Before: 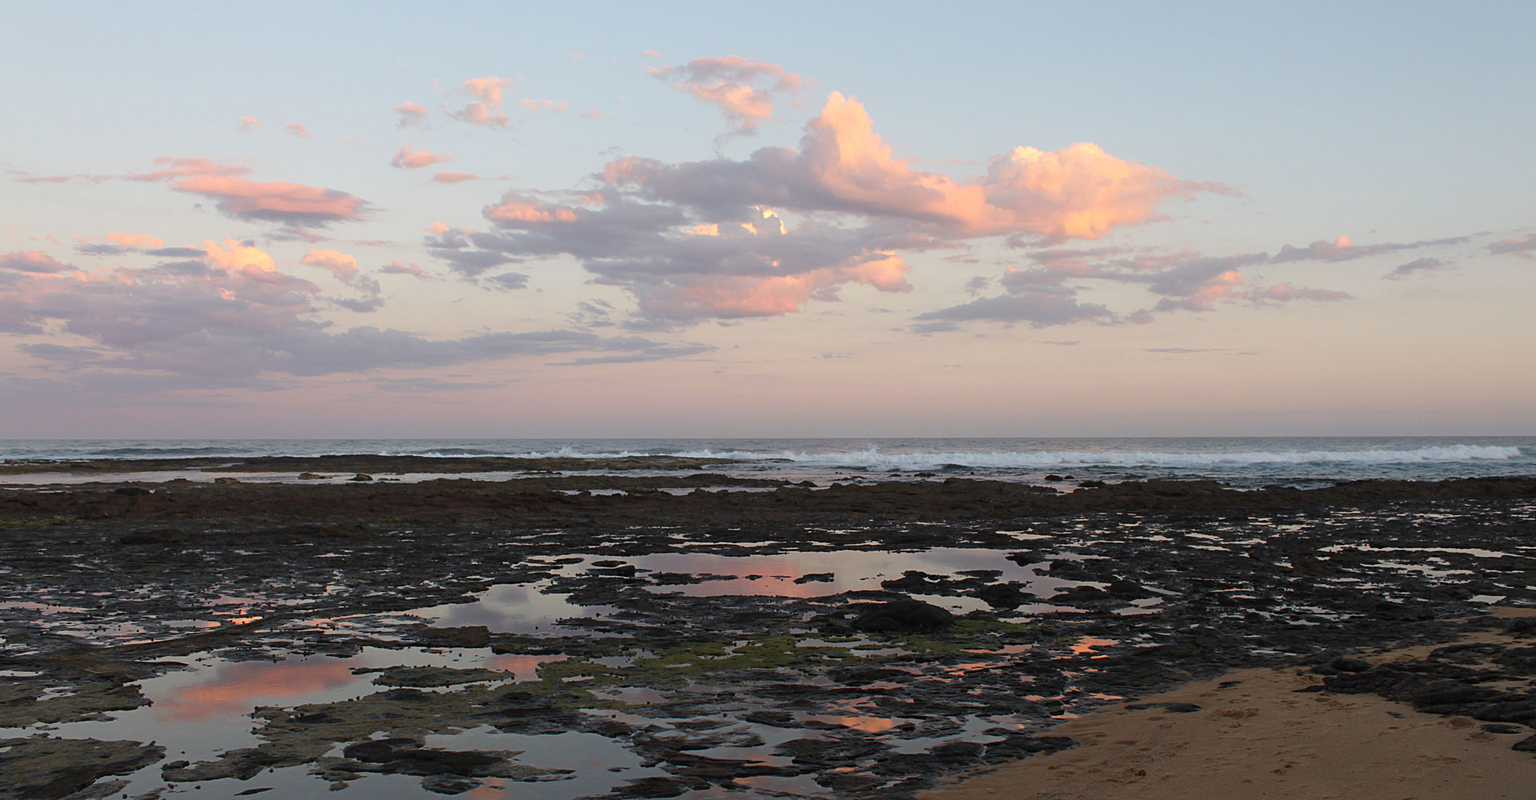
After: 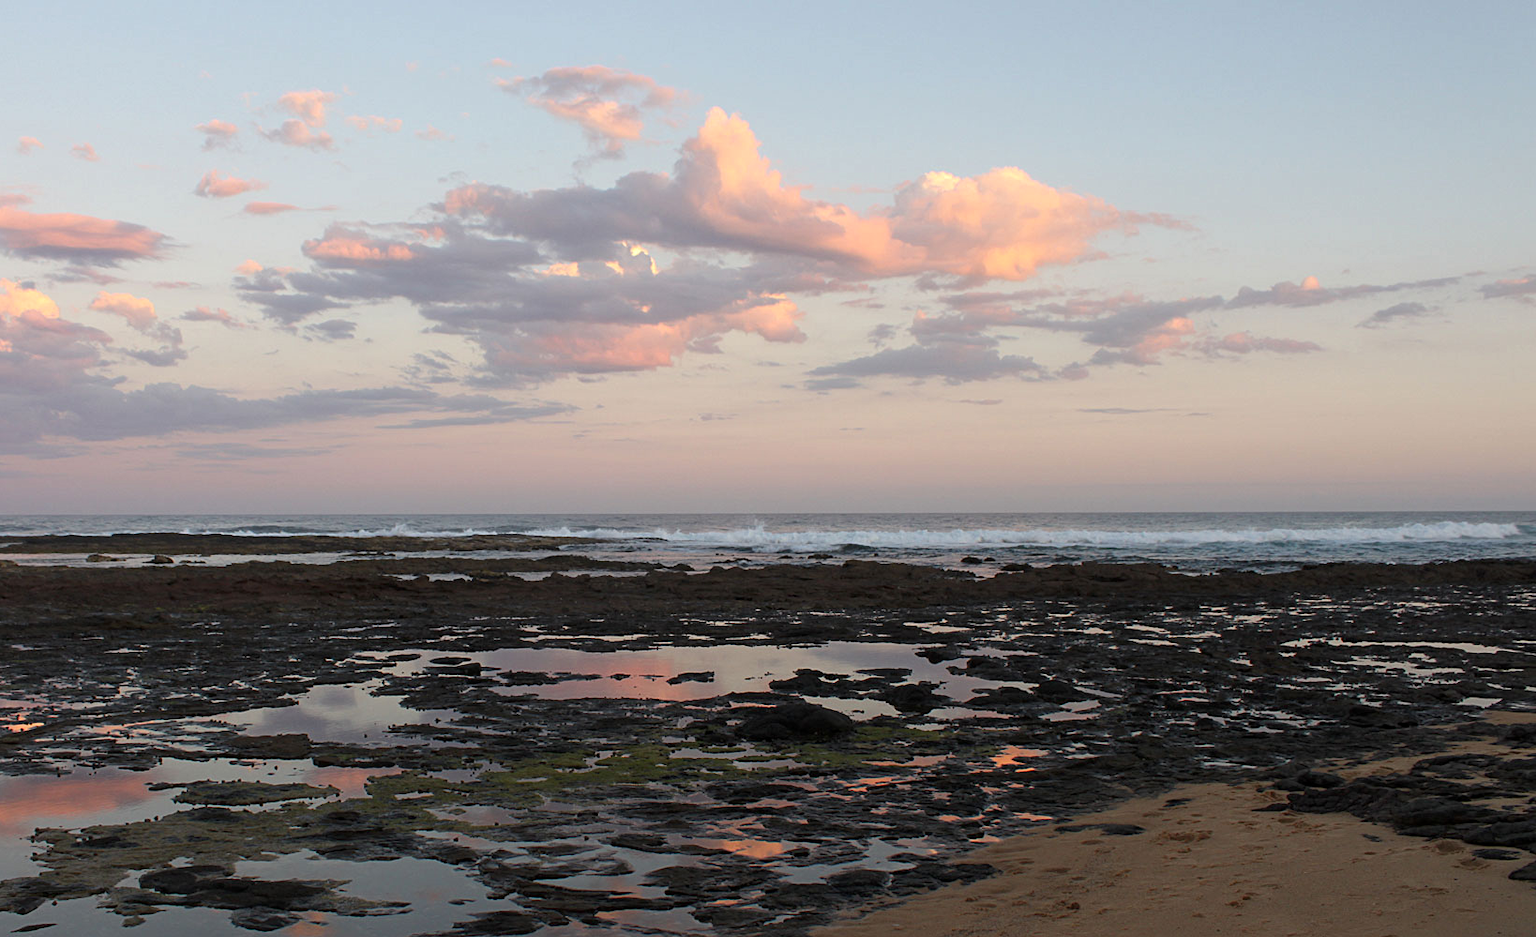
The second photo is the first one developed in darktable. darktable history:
local contrast: highlights 104%, shadows 102%, detail 119%, midtone range 0.2
crop and rotate: left 14.683%
